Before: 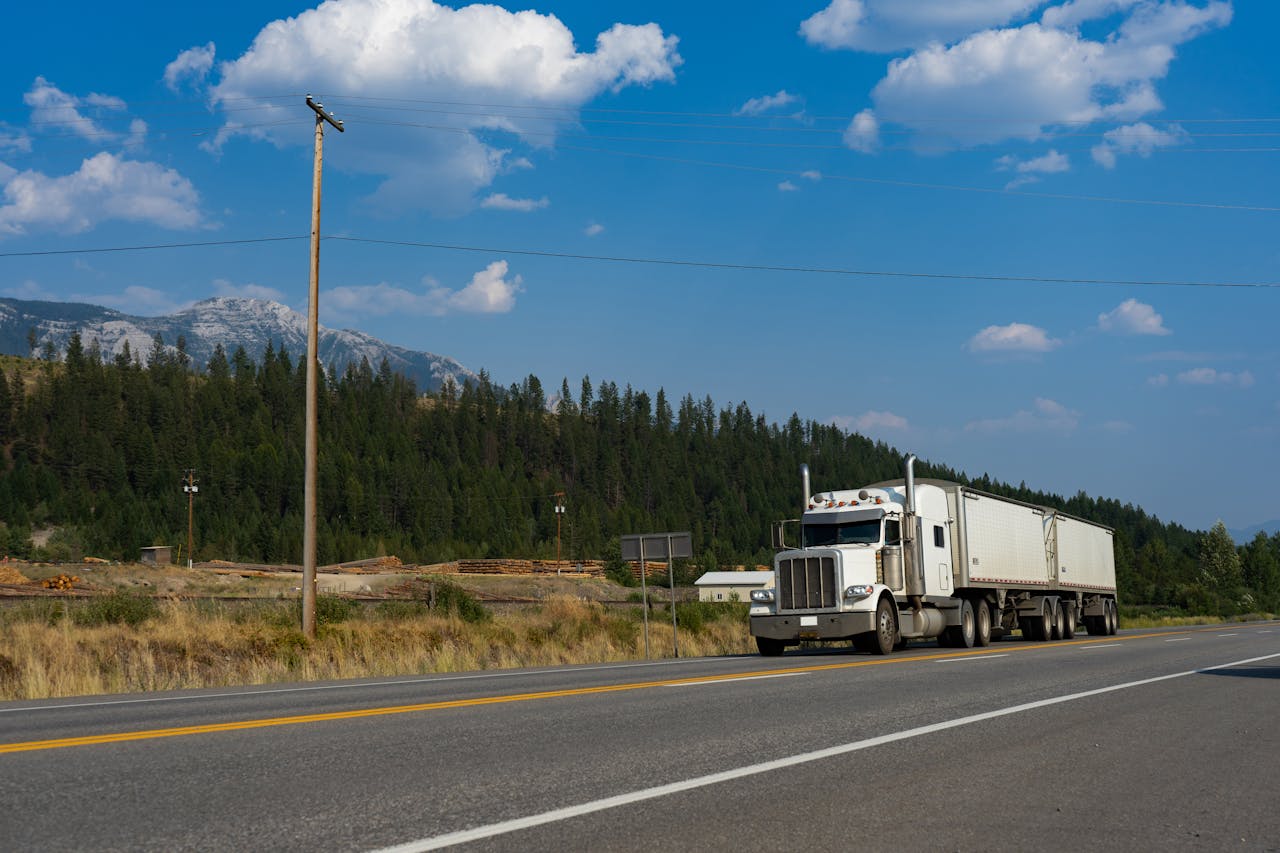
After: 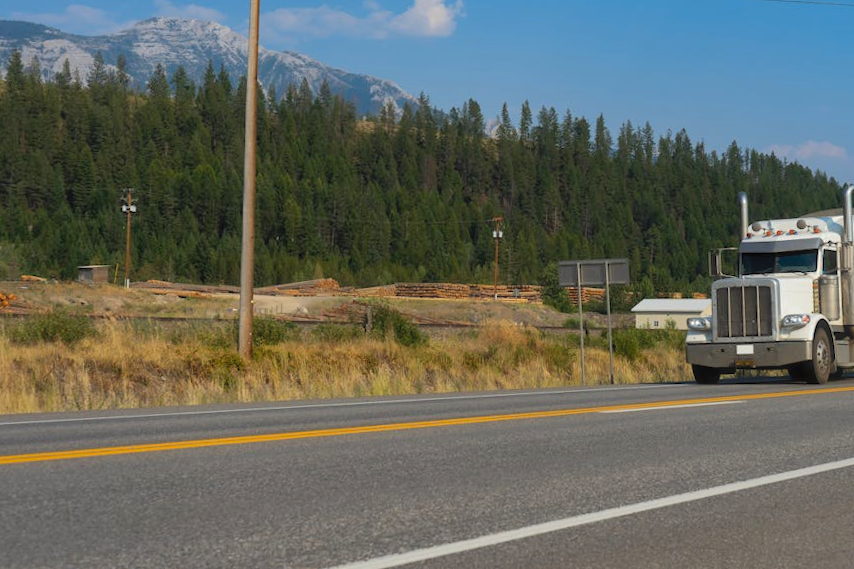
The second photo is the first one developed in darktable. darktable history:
shadows and highlights: on, module defaults
crop and rotate: angle -0.82°, left 3.85%, top 31.828%, right 27.992%
contrast brightness saturation: contrast 0.07, brightness 0.08, saturation 0.18
haze removal: strength -0.05
